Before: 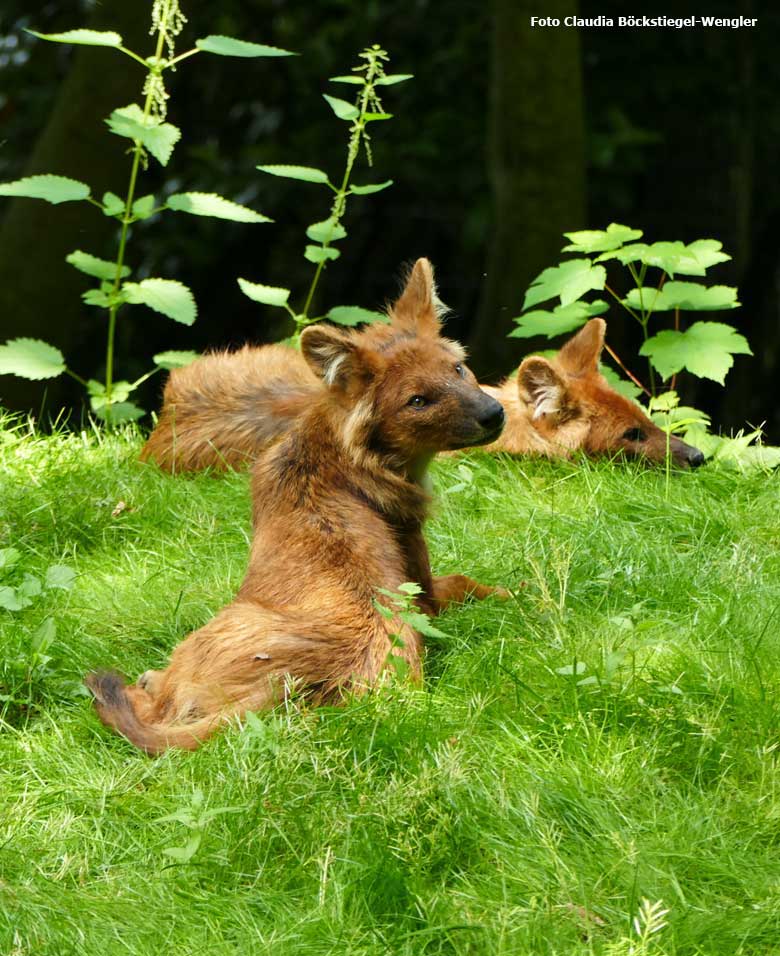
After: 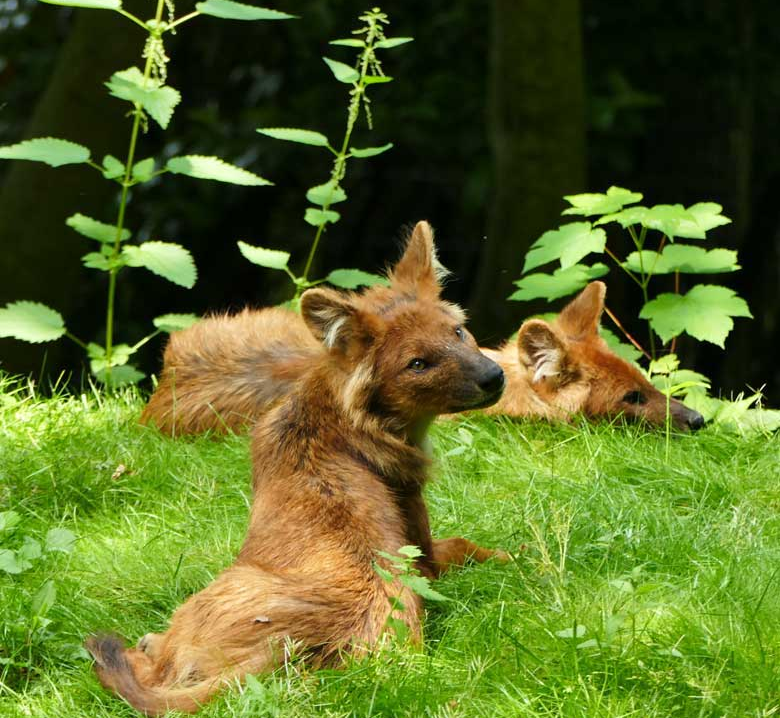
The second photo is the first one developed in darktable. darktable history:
crop: top 3.882%, bottom 20.935%
